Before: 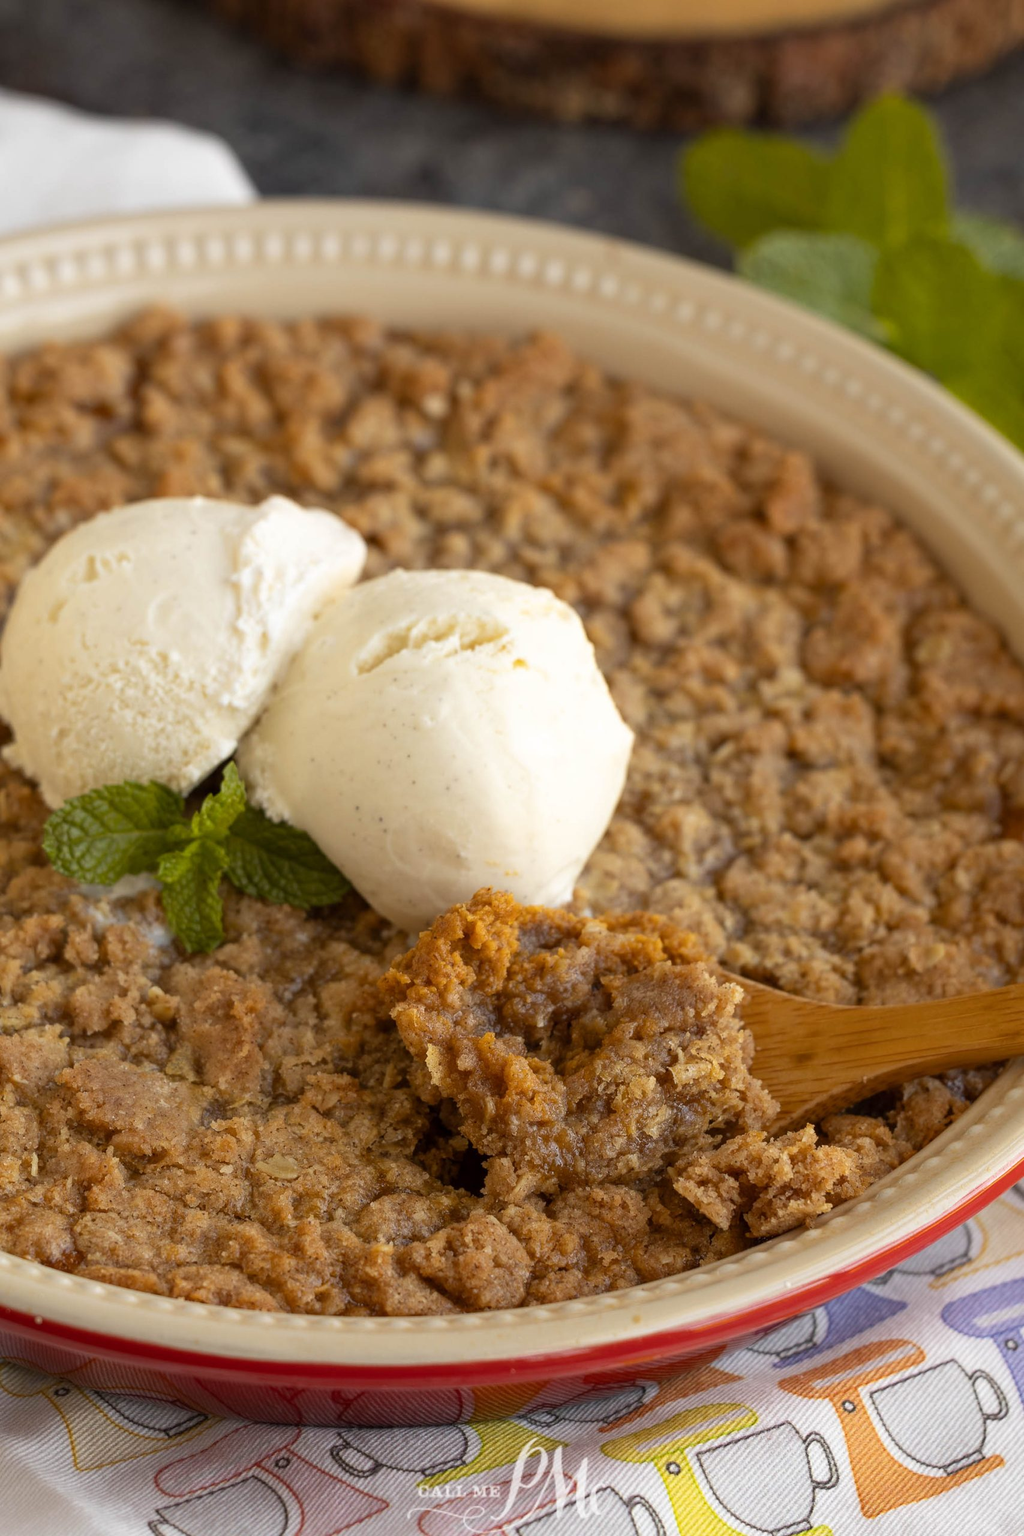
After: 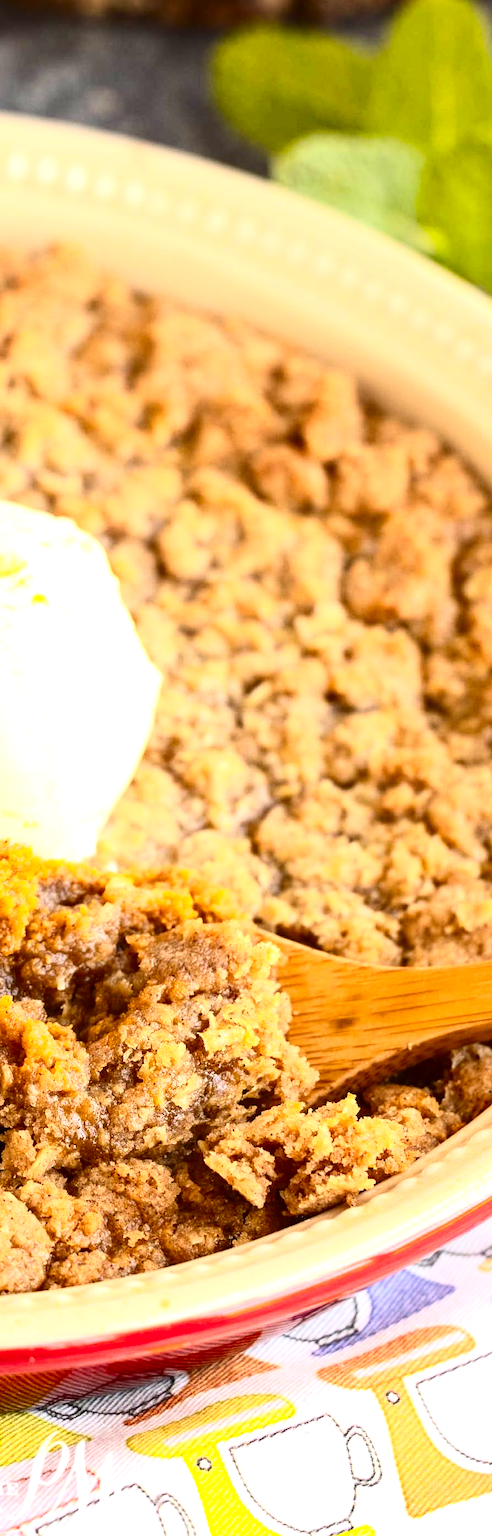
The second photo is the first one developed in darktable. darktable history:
crop: left 47.258%, top 6.923%, right 7.953%
contrast brightness saturation: contrast 0.406, brightness 0.054, saturation 0.249
exposure: black level correction 0, exposure 1.199 EV, compensate highlight preservation false
